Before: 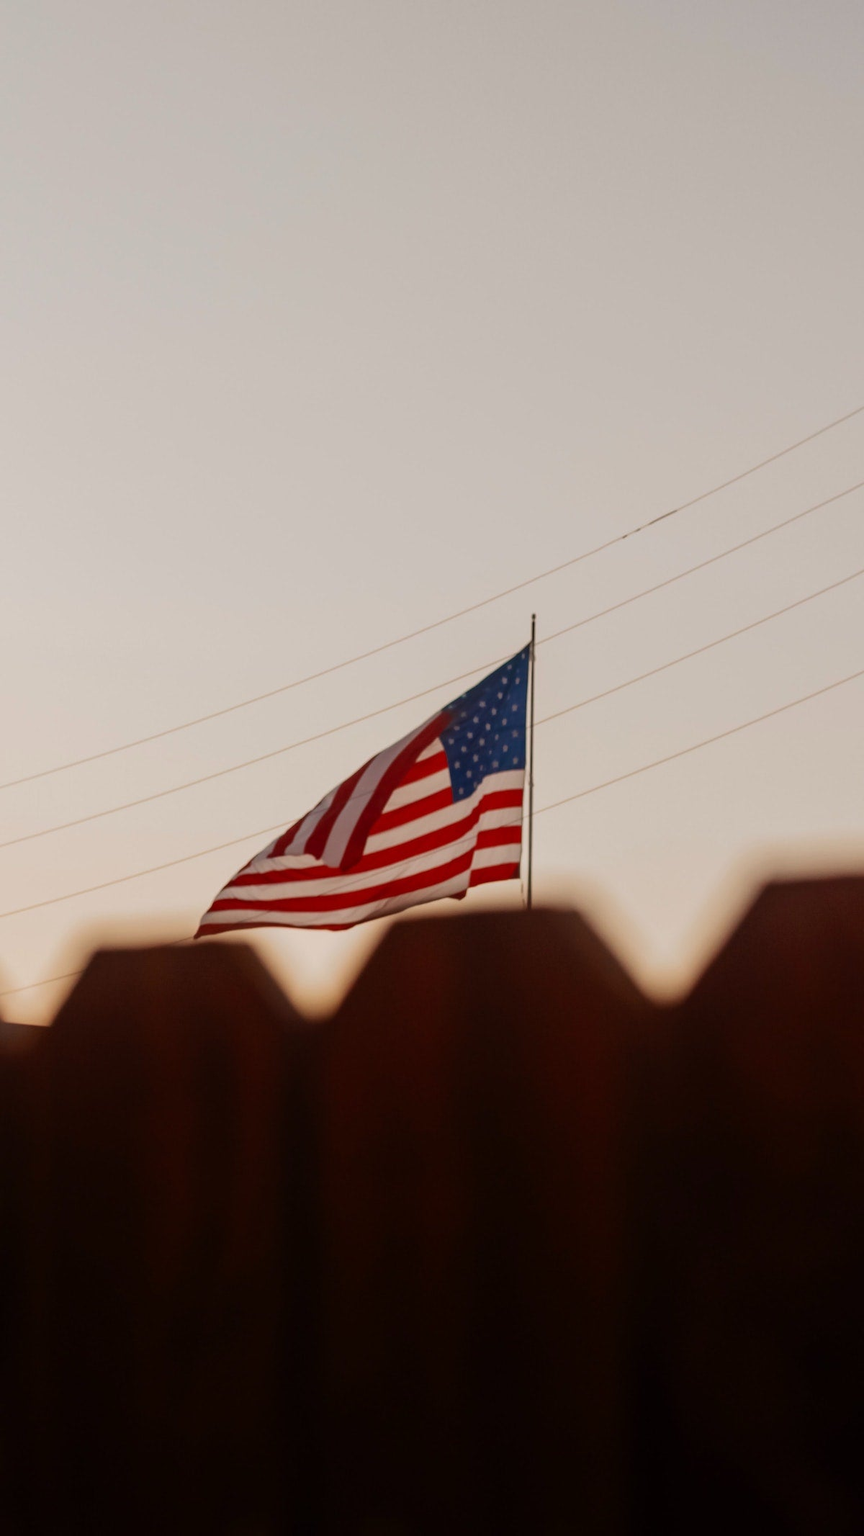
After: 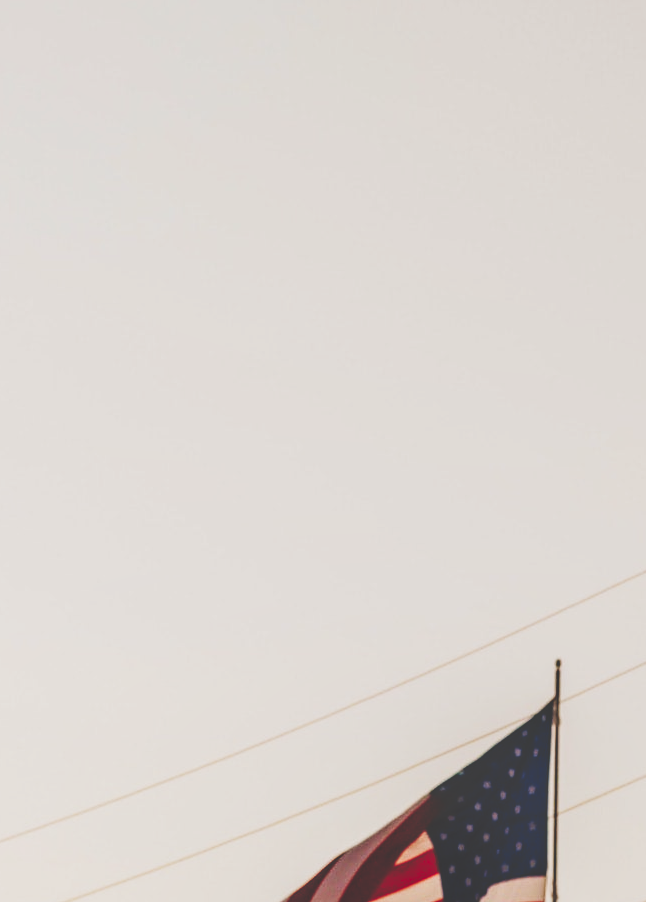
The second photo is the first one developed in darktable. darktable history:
crop: left 15.306%, top 9.065%, right 30.789%, bottom 48.638%
tone curve: curves: ch0 [(0, 0) (0.003, 0.231) (0.011, 0.231) (0.025, 0.231) (0.044, 0.231) (0.069, 0.231) (0.1, 0.234) (0.136, 0.239) (0.177, 0.243) (0.224, 0.247) (0.277, 0.265) (0.335, 0.311) (0.399, 0.389) (0.468, 0.507) (0.543, 0.634) (0.623, 0.74) (0.709, 0.83) (0.801, 0.889) (0.898, 0.93) (1, 1)], preserve colors none
local contrast: on, module defaults
